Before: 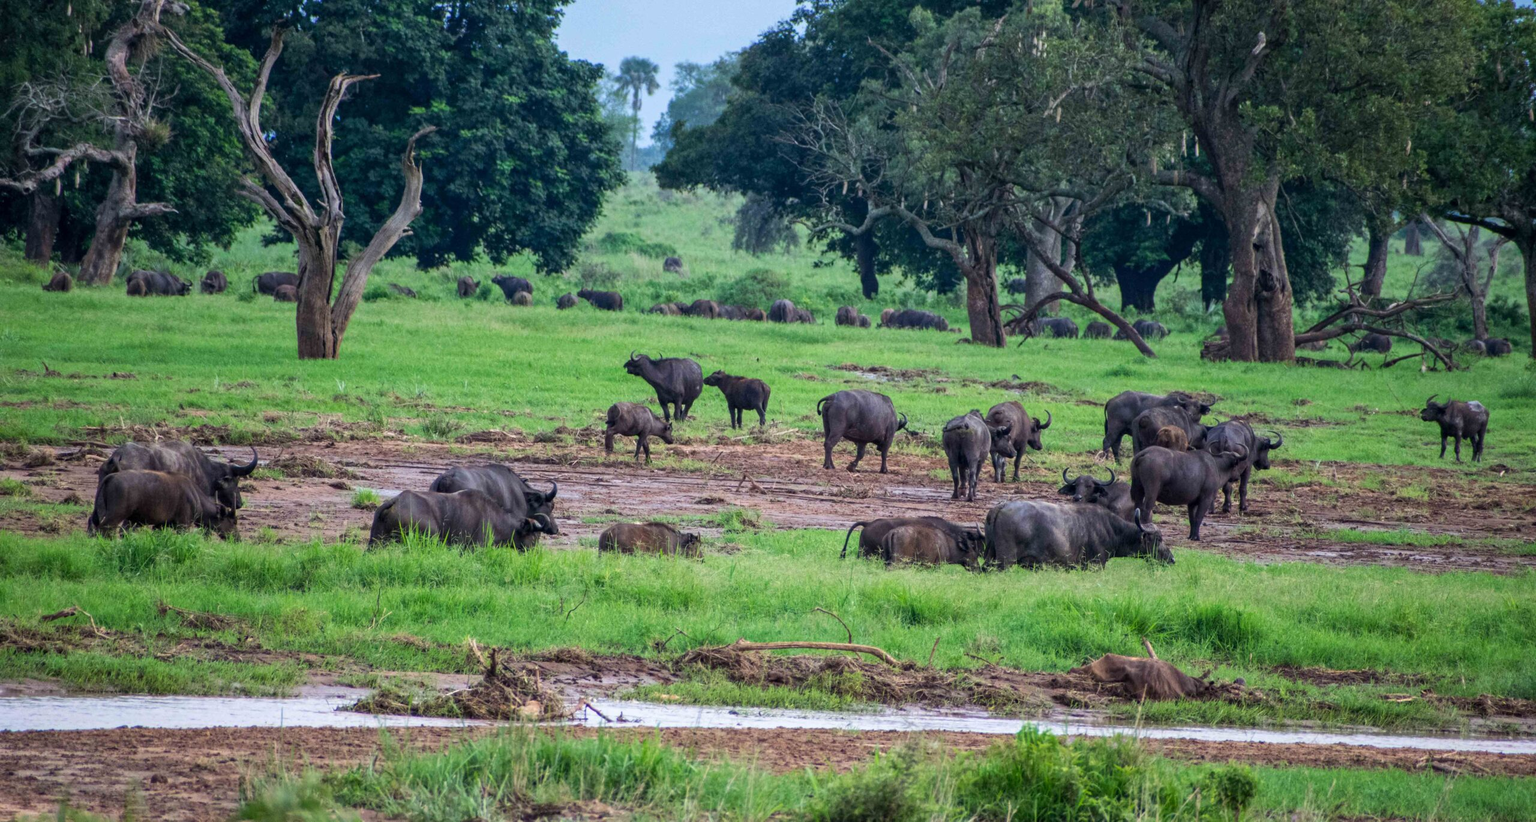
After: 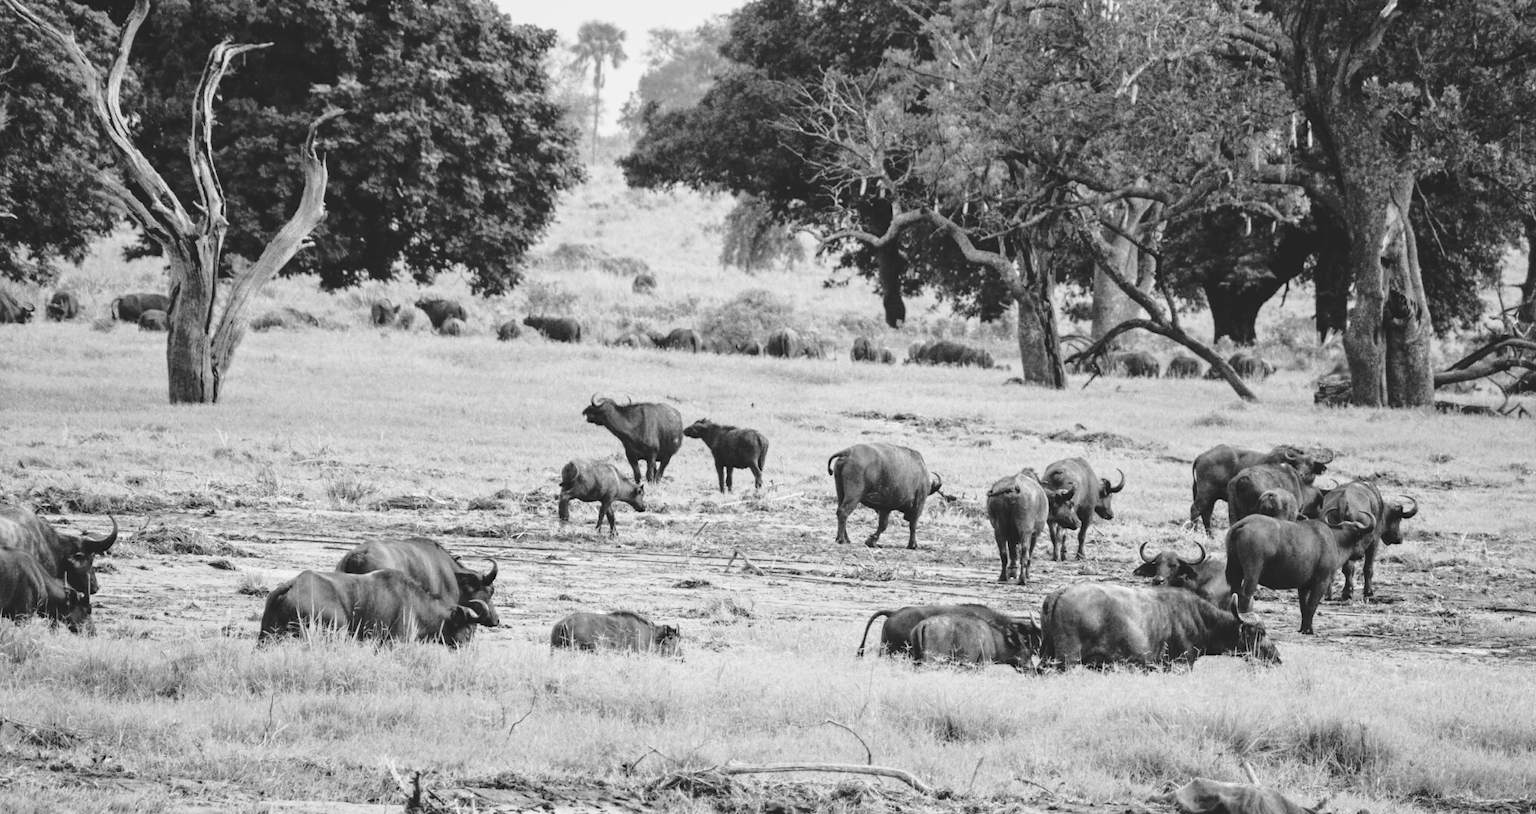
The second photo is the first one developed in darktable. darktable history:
crop and rotate: left 10.77%, top 5.1%, right 10.41%, bottom 16.76%
monochrome: size 1
base curve: curves: ch0 [(0, 0) (0.028, 0.03) (0.121, 0.232) (0.46, 0.748) (0.859, 0.968) (1, 1)]
tone curve: curves: ch0 [(0, 0) (0.003, 0.128) (0.011, 0.133) (0.025, 0.133) (0.044, 0.141) (0.069, 0.152) (0.1, 0.169) (0.136, 0.201) (0.177, 0.239) (0.224, 0.294) (0.277, 0.358) (0.335, 0.428) (0.399, 0.488) (0.468, 0.55) (0.543, 0.611) (0.623, 0.678) (0.709, 0.755) (0.801, 0.843) (0.898, 0.91) (1, 1)], preserve colors none
